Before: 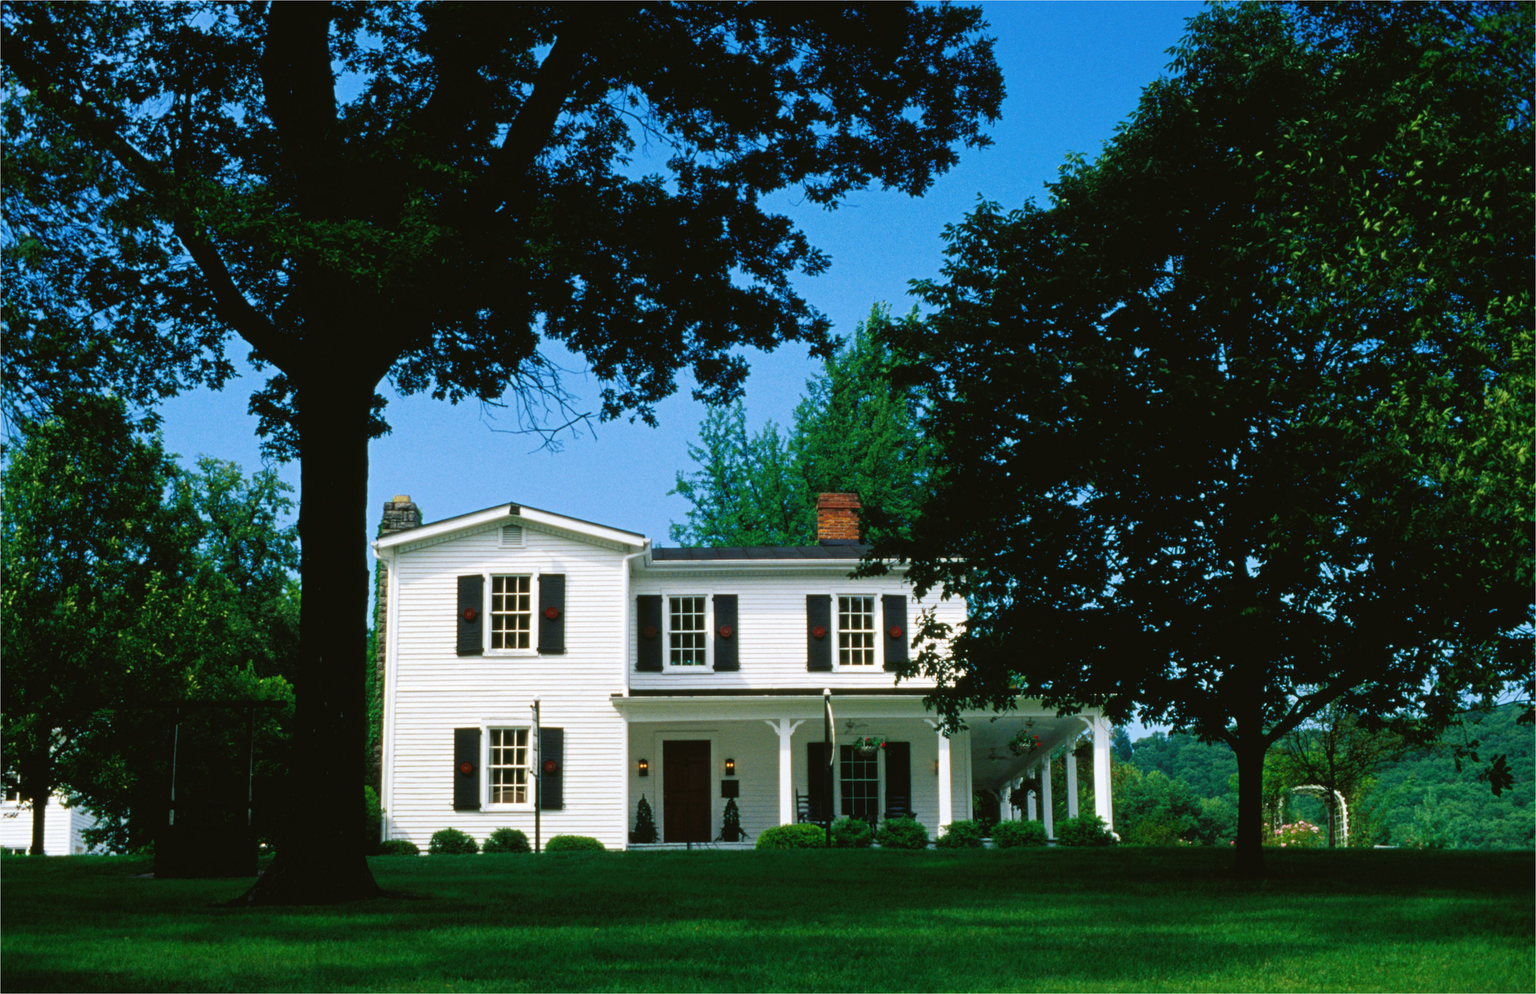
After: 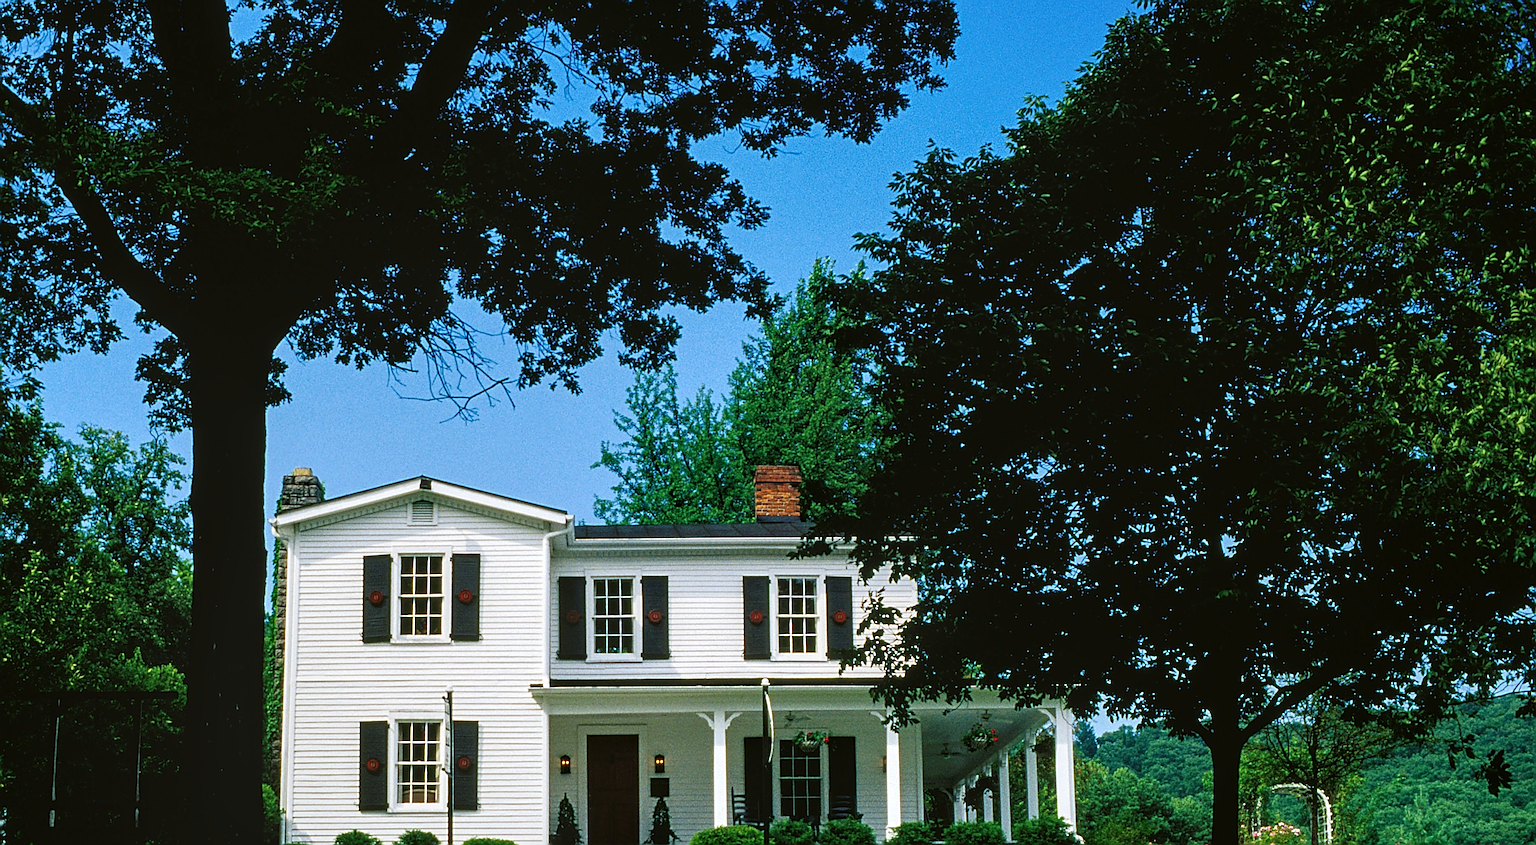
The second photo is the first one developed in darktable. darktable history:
contrast brightness saturation: contrast 0.077, saturation 0.017
local contrast: detail 130%
crop: left 8.096%, top 6.587%, bottom 15.205%
sharpen: amount 1.988
